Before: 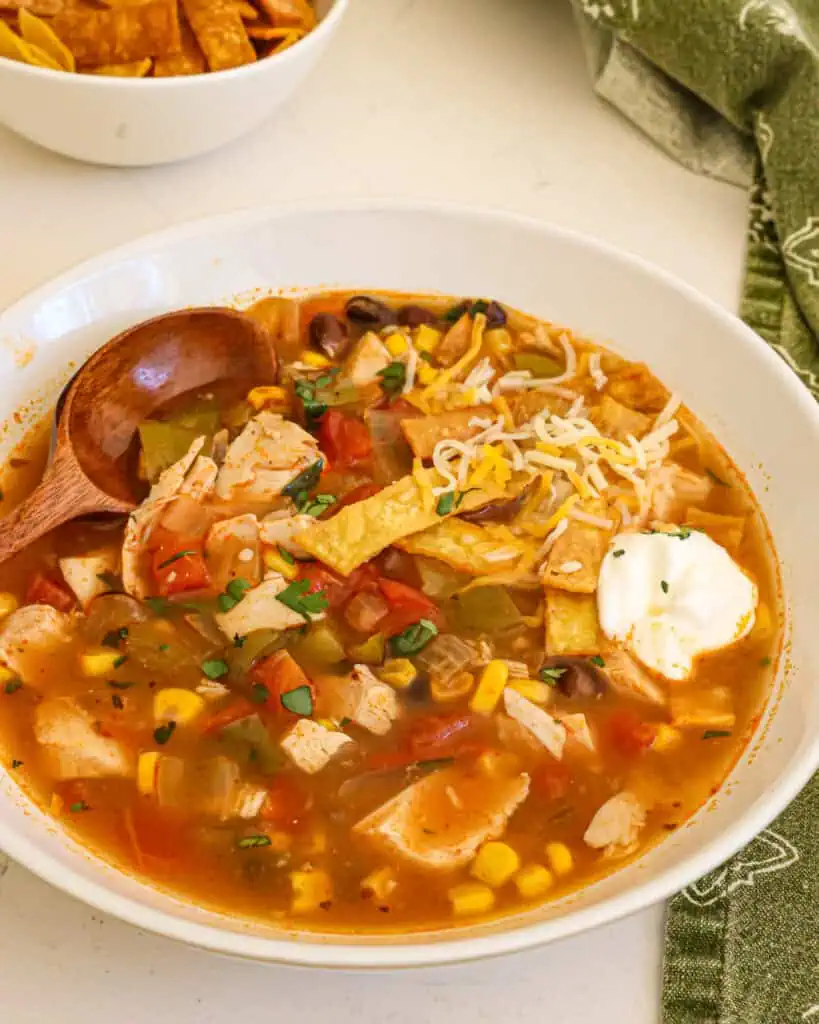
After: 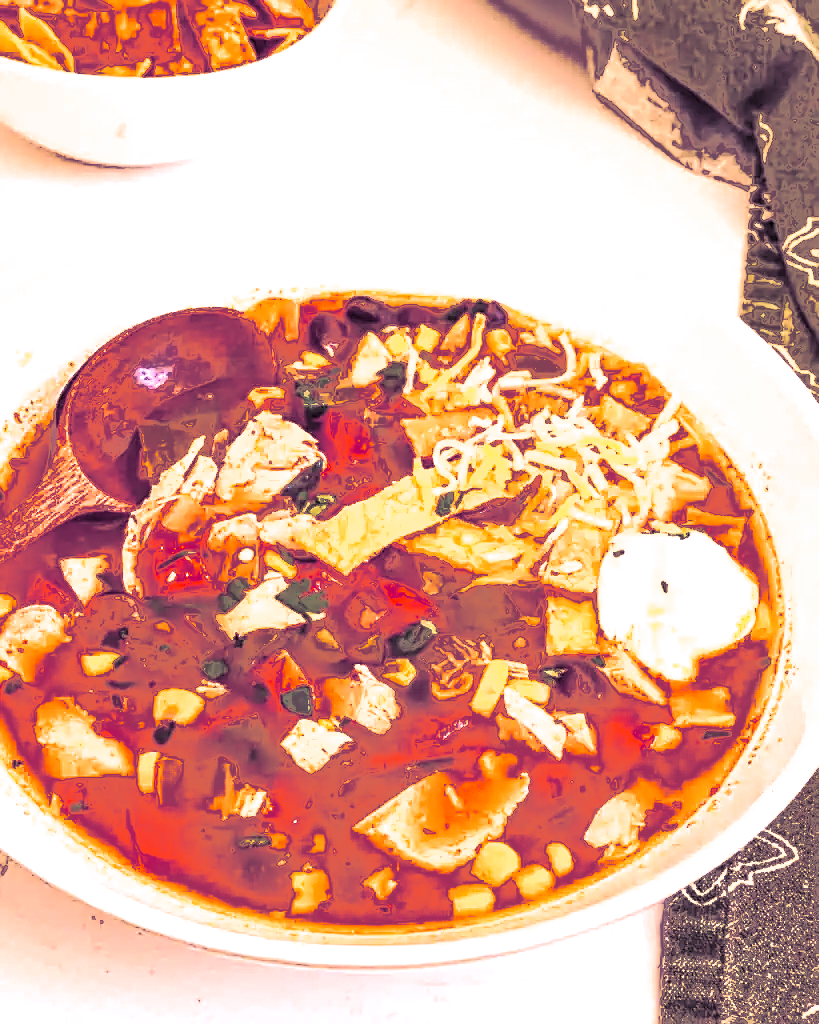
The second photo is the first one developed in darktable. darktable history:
split-toning: shadows › hue 255.6°, shadows › saturation 0.66, highlights › hue 43.2°, highlights › saturation 0.68, balance -50.1
sharpen: on, module defaults
fill light: exposure -0.73 EV, center 0.69, width 2.2
exposure: exposure 0.6 EV, compensate highlight preservation false
white balance: red 1.188, blue 1.11
